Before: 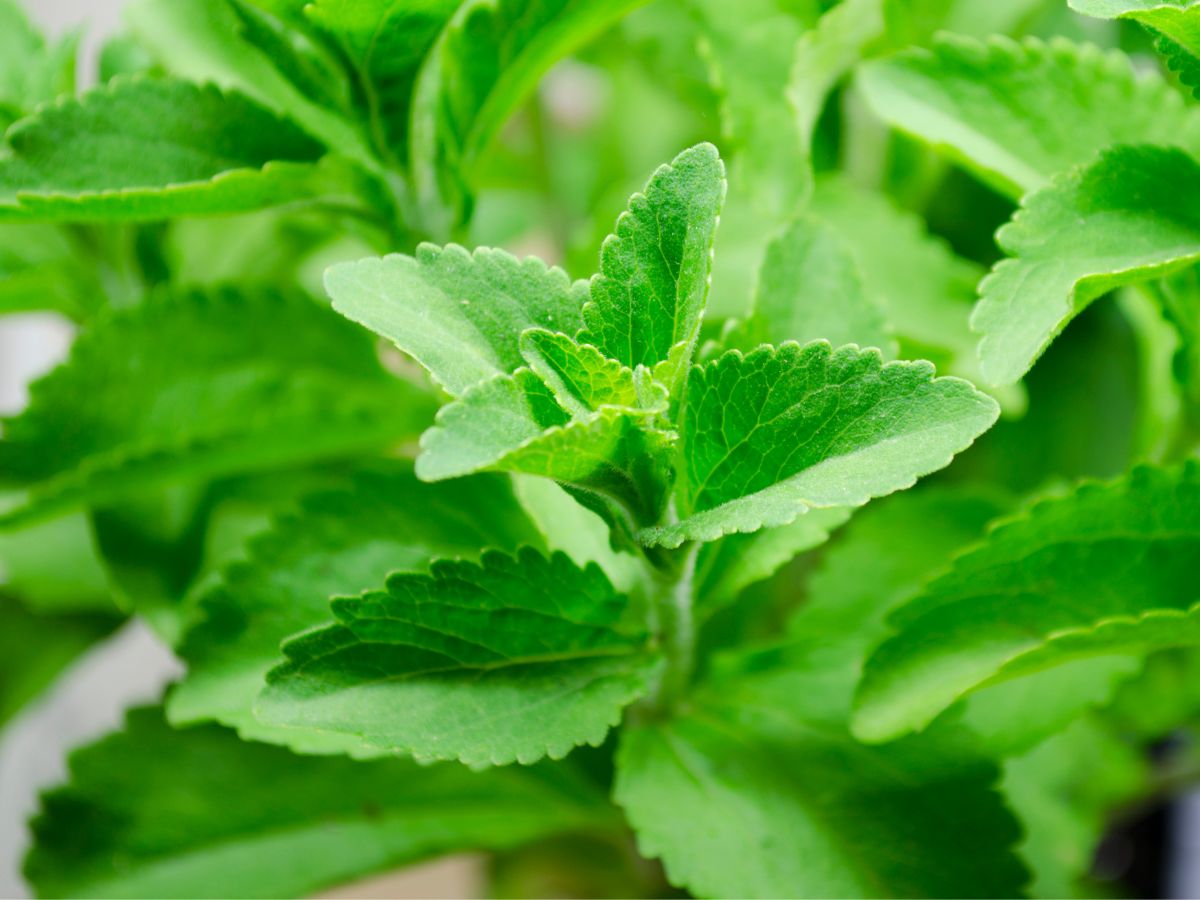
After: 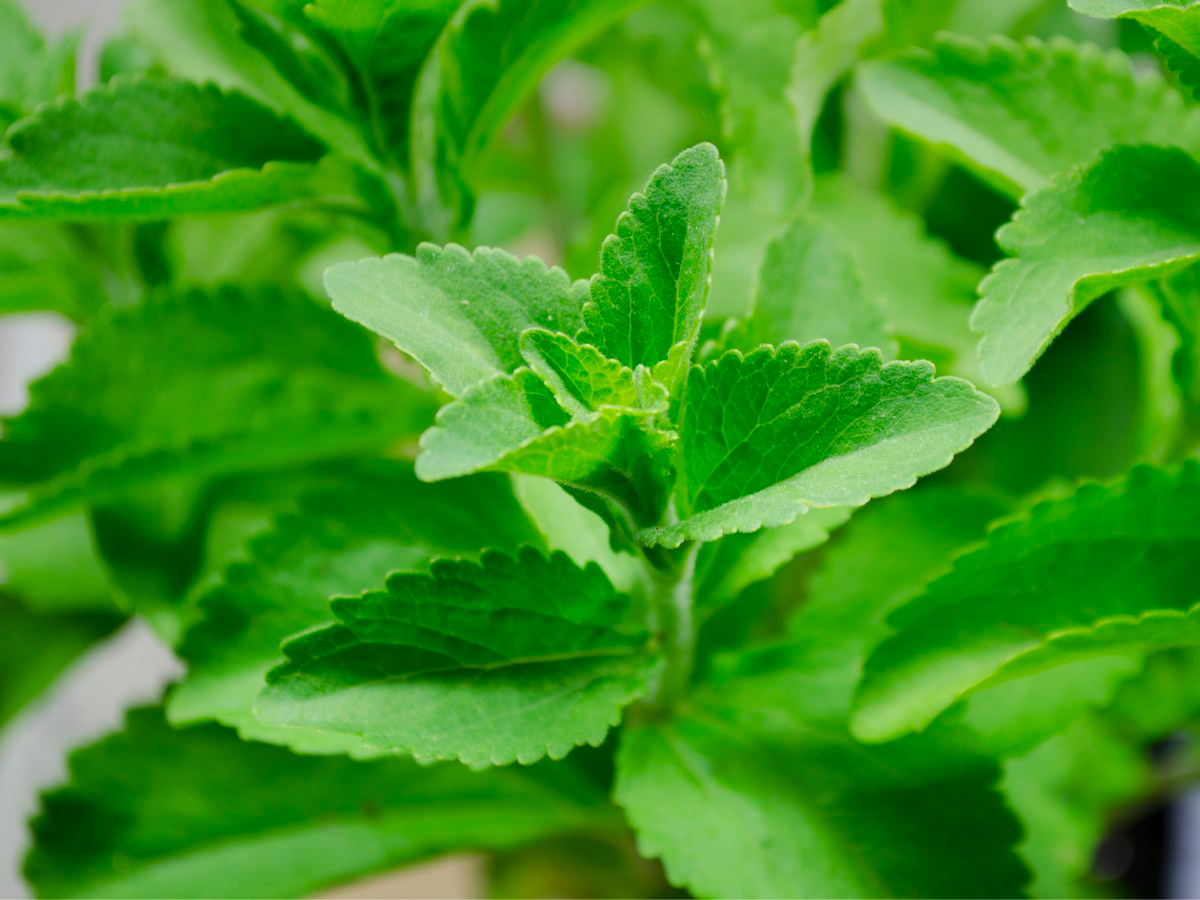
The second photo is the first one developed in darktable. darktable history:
graduated density: on, module defaults
color correction: saturation 1.1
